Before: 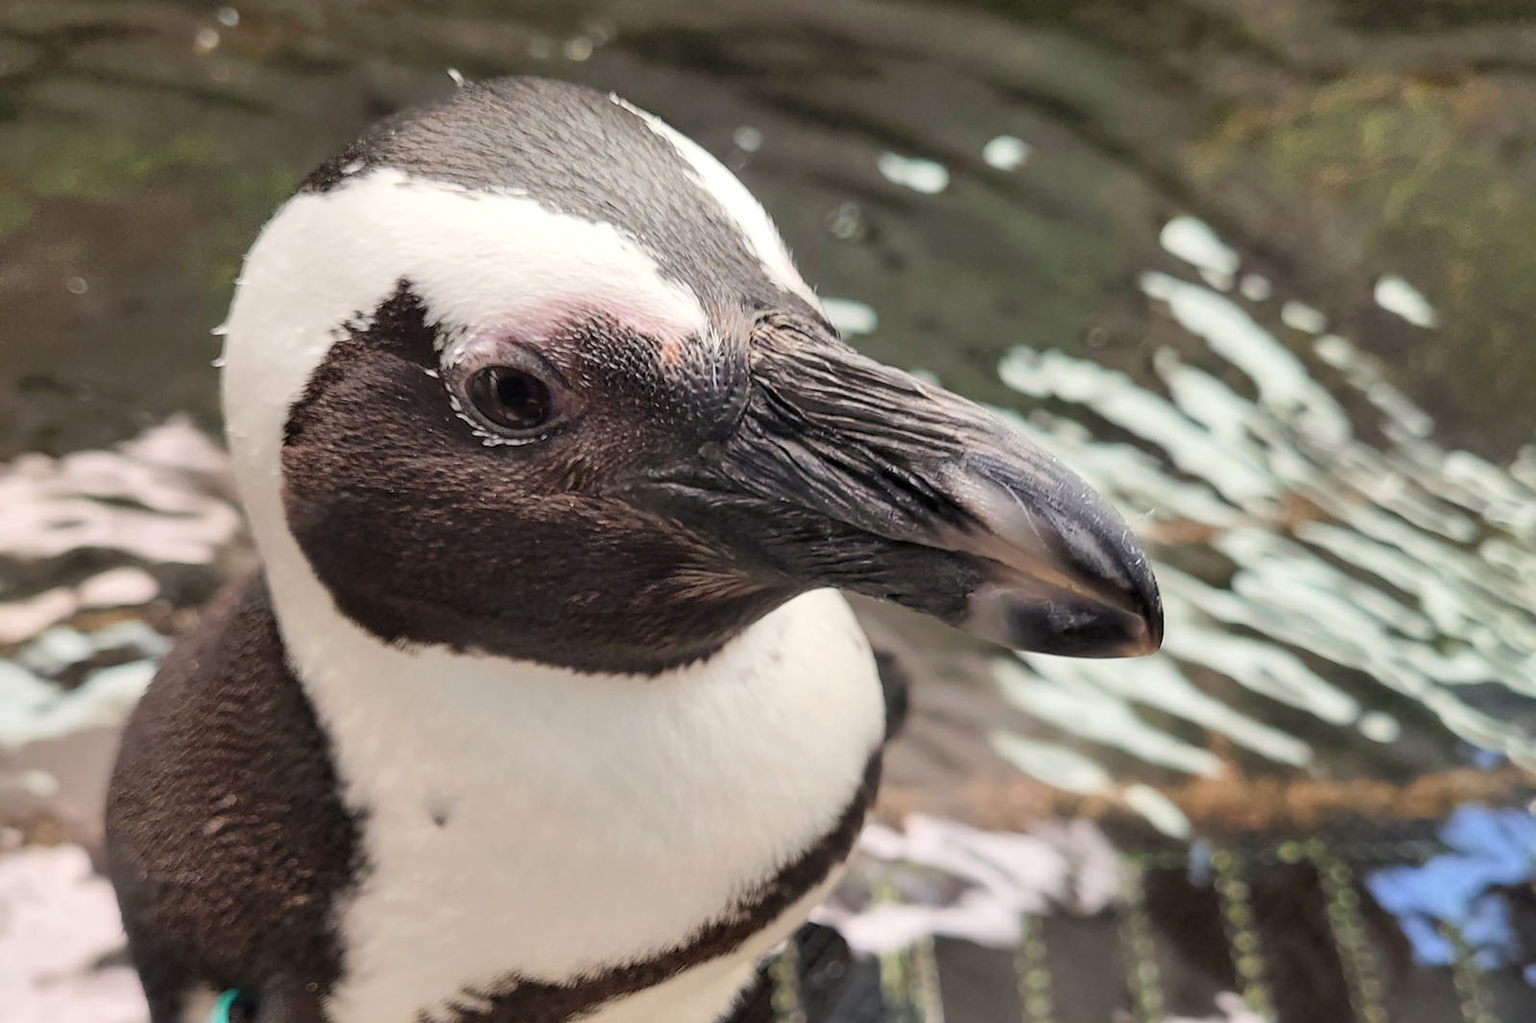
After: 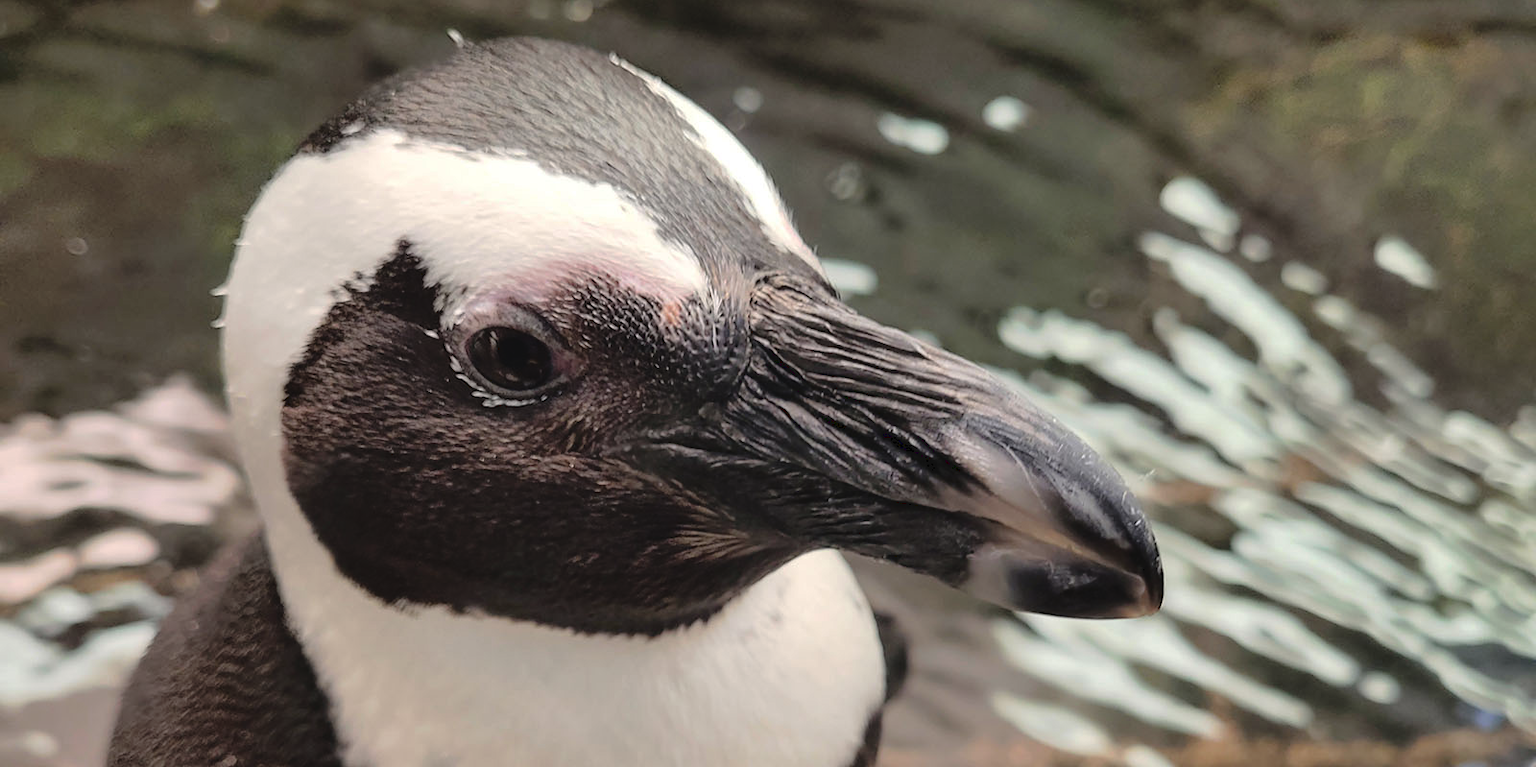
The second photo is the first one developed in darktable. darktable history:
fill light: exposure -2 EV, width 8.6
crop: top 3.857%, bottom 21.132%
tone curve: curves: ch0 [(0, 0) (0.003, 0.126) (0.011, 0.129) (0.025, 0.133) (0.044, 0.143) (0.069, 0.155) (0.1, 0.17) (0.136, 0.189) (0.177, 0.217) (0.224, 0.25) (0.277, 0.293) (0.335, 0.346) (0.399, 0.398) (0.468, 0.456) (0.543, 0.517) (0.623, 0.583) (0.709, 0.659) (0.801, 0.756) (0.898, 0.856) (1, 1)], preserve colors none
